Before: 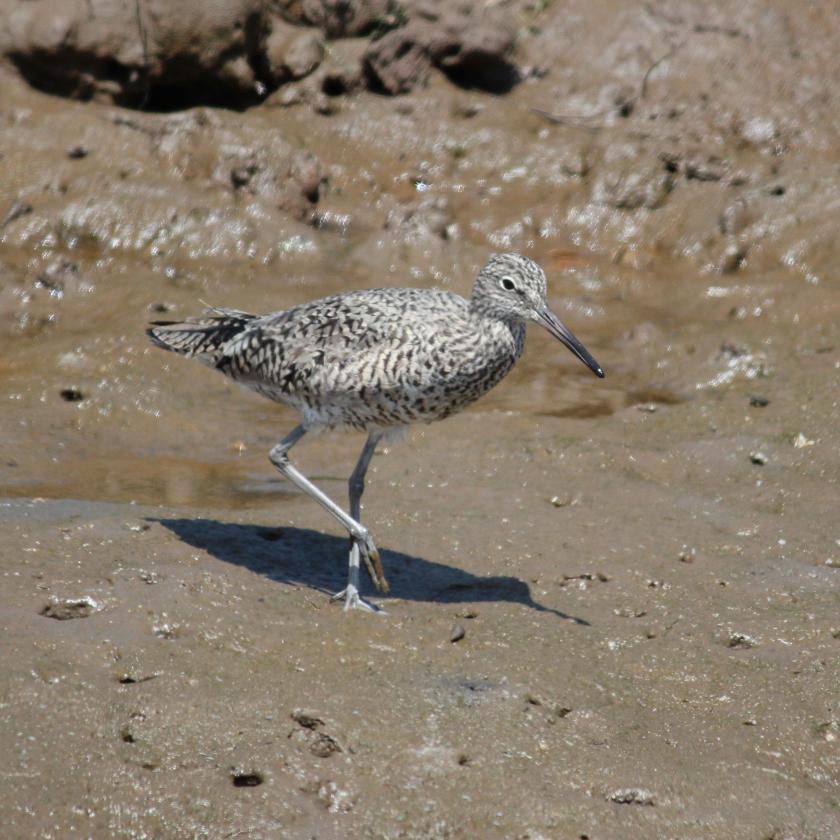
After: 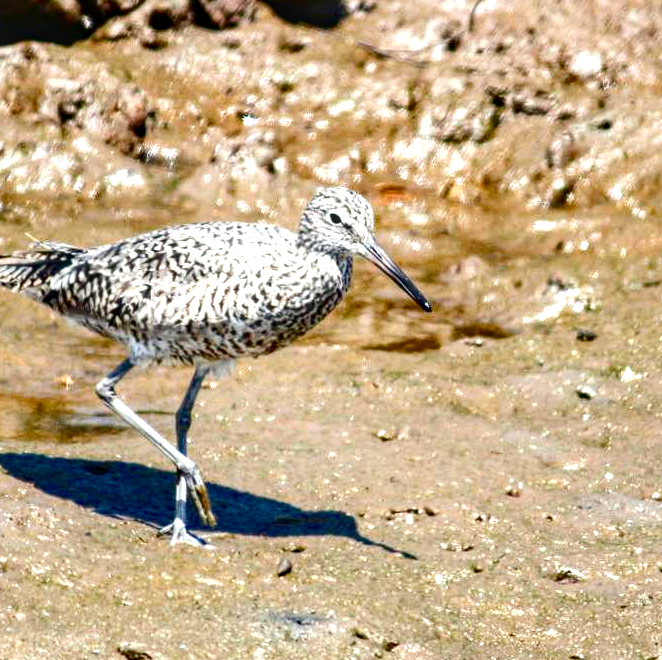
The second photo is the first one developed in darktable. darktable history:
exposure: black level correction 0, exposure 0.698 EV, compensate highlight preservation false
crop and rotate: left 20.644%, top 7.86%, right 0.503%, bottom 13.466%
haze removal: compatibility mode true, adaptive false
local contrast: highlights 61%, detail 143%, midtone range 0.421
color balance rgb: perceptual saturation grading › global saturation 20%, perceptual saturation grading › highlights -24.881%, perceptual saturation grading › shadows 49.966%, perceptual brilliance grading › global brilliance 25.8%, saturation formula JzAzBz (2021)
contrast brightness saturation: contrast 0.194, brightness -0.106, saturation 0.212
